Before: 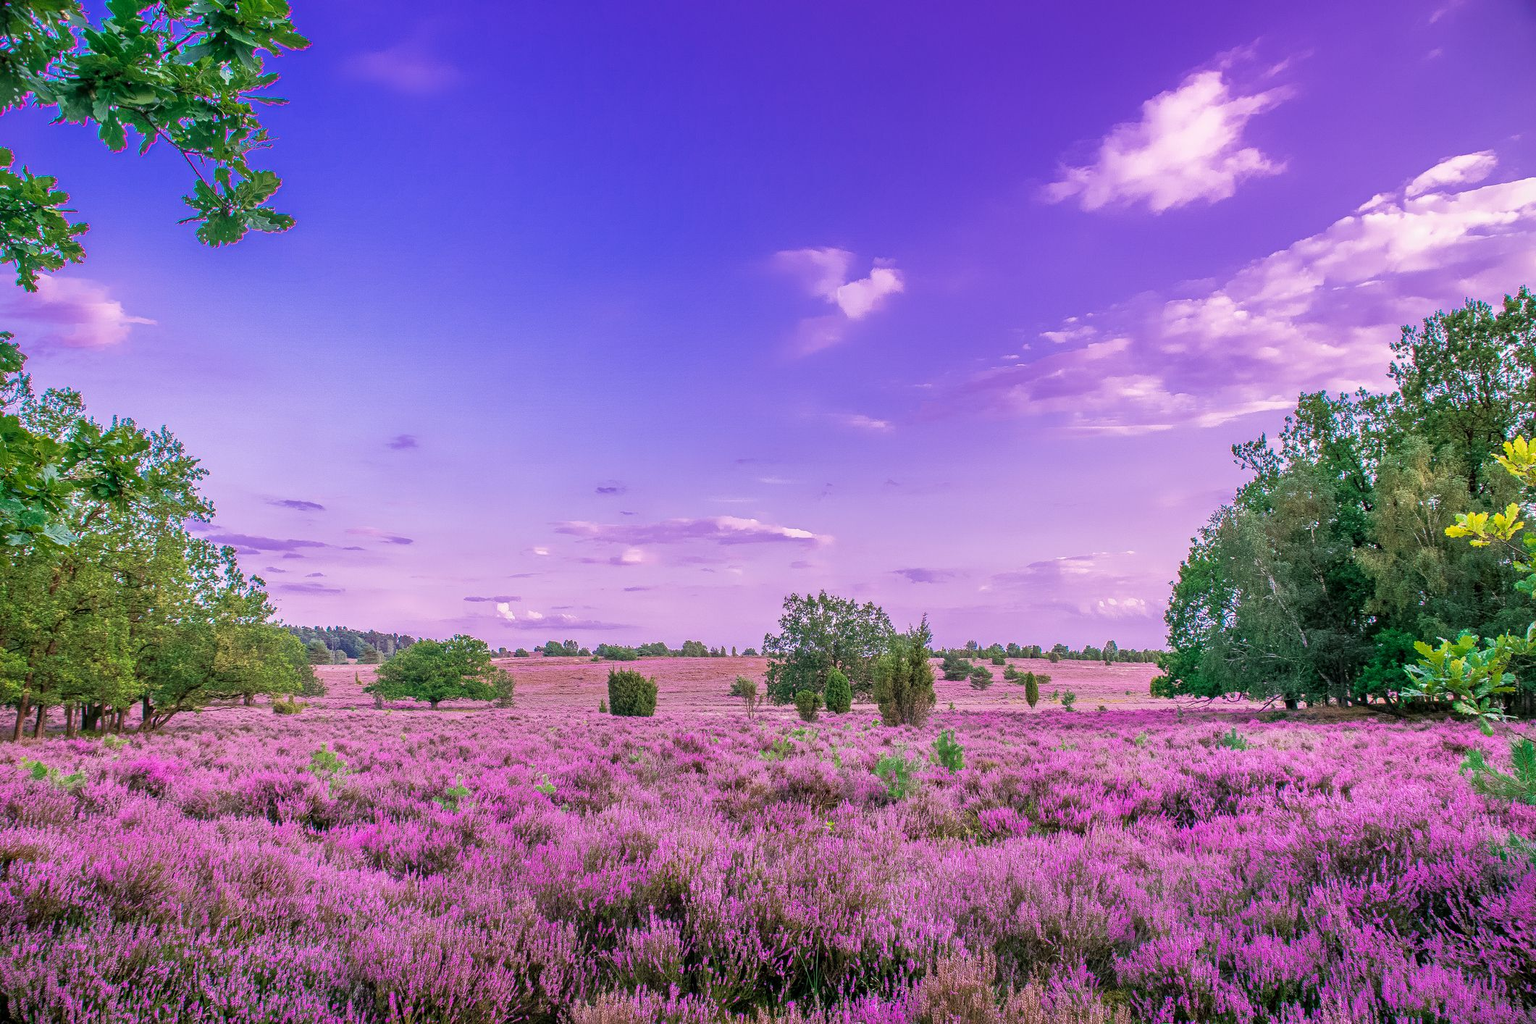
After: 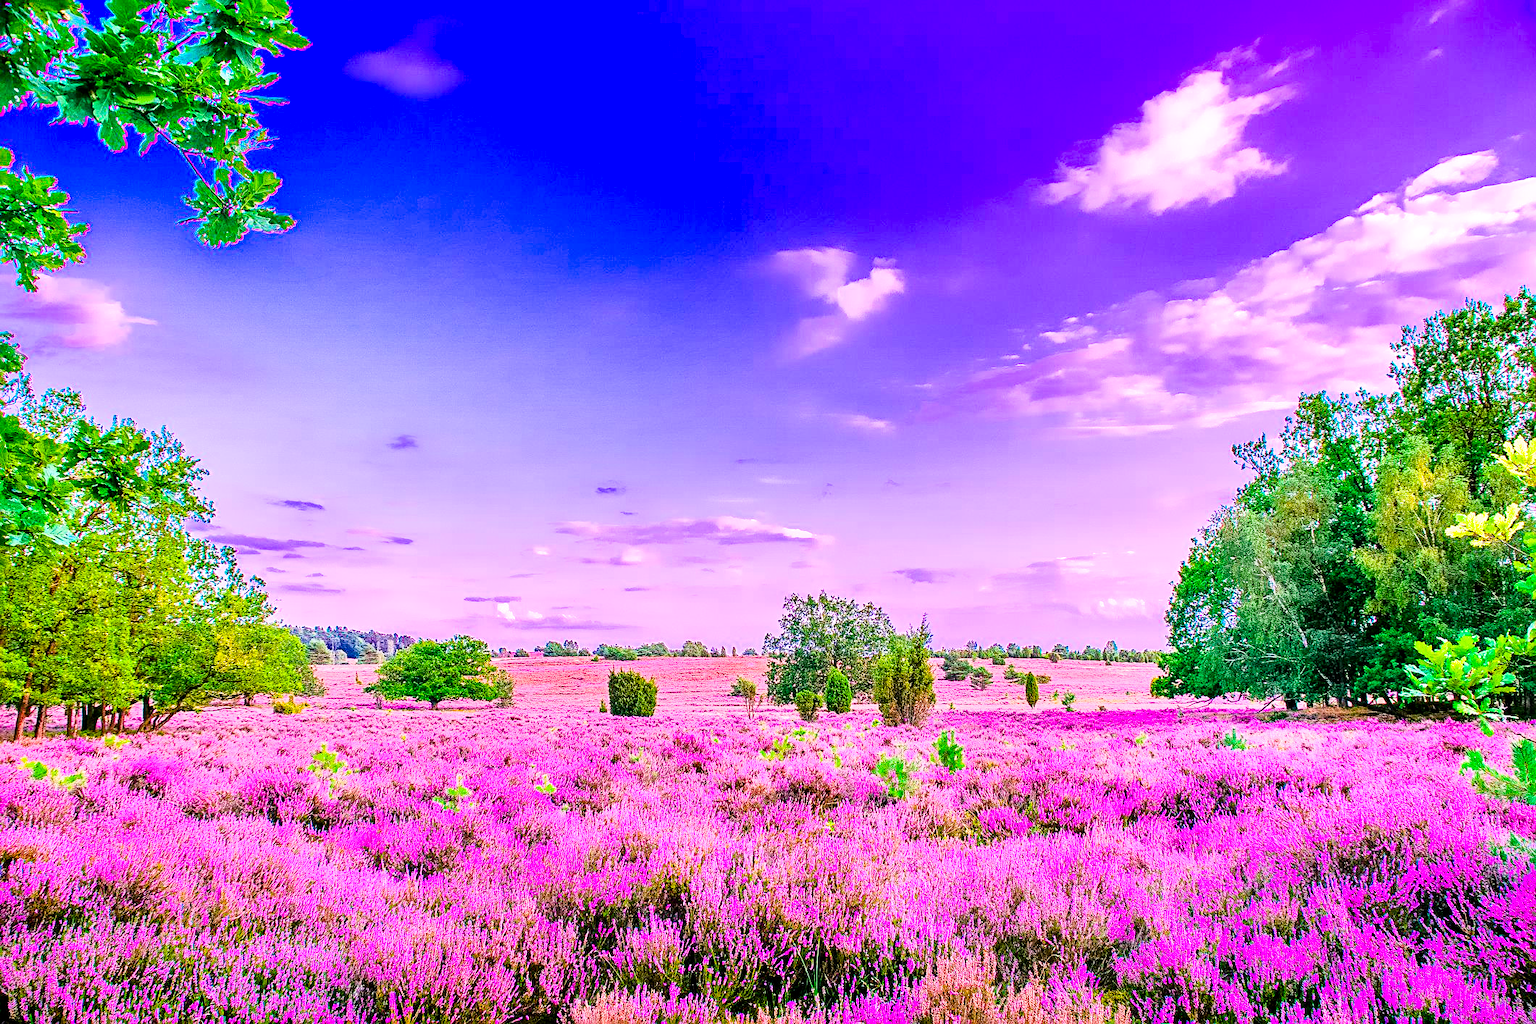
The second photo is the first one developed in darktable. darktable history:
shadows and highlights: soften with gaussian
contrast brightness saturation: contrast 0.181, saturation 0.309
exposure: black level correction 0.001, exposure 1.398 EV, compensate highlight preservation false
sharpen: on, module defaults
filmic rgb: black relative exposure -7.65 EV, white relative exposure 4.56 EV, hardness 3.61
color balance rgb: highlights gain › chroma 0.121%, highlights gain › hue 332.85°, linear chroma grading › global chroma 15.141%, perceptual saturation grading › global saturation 39.783%, perceptual brilliance grading › global brilliance 15.473%, perceptual brilliance grading › shadows -35.302%, global vibrance 20%
